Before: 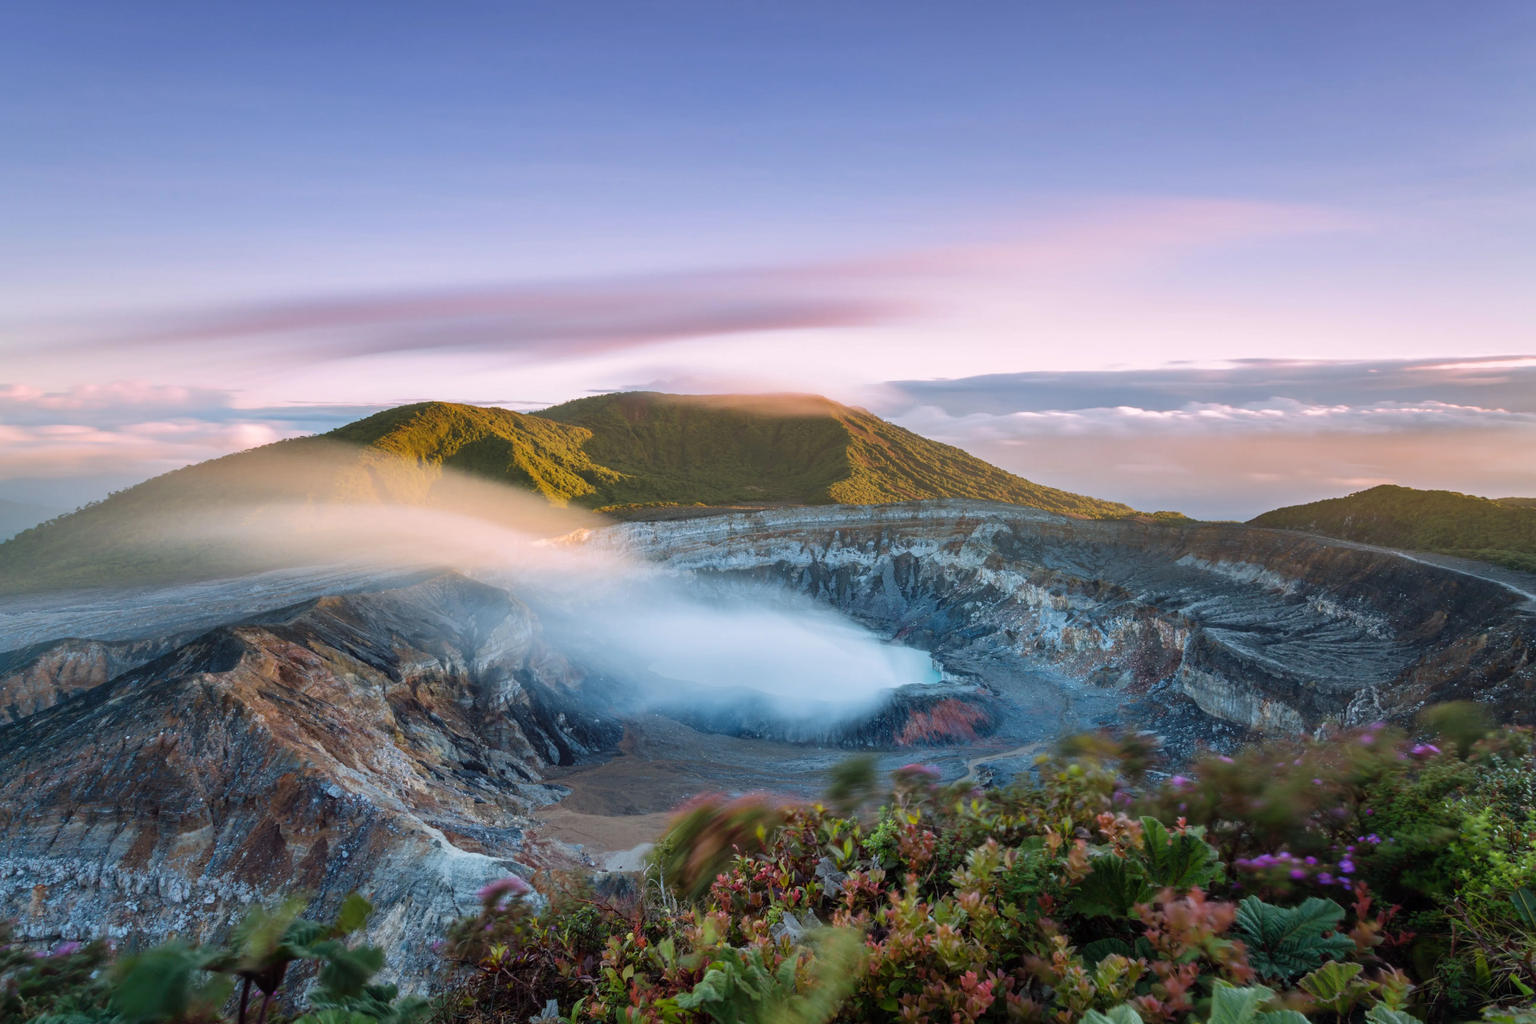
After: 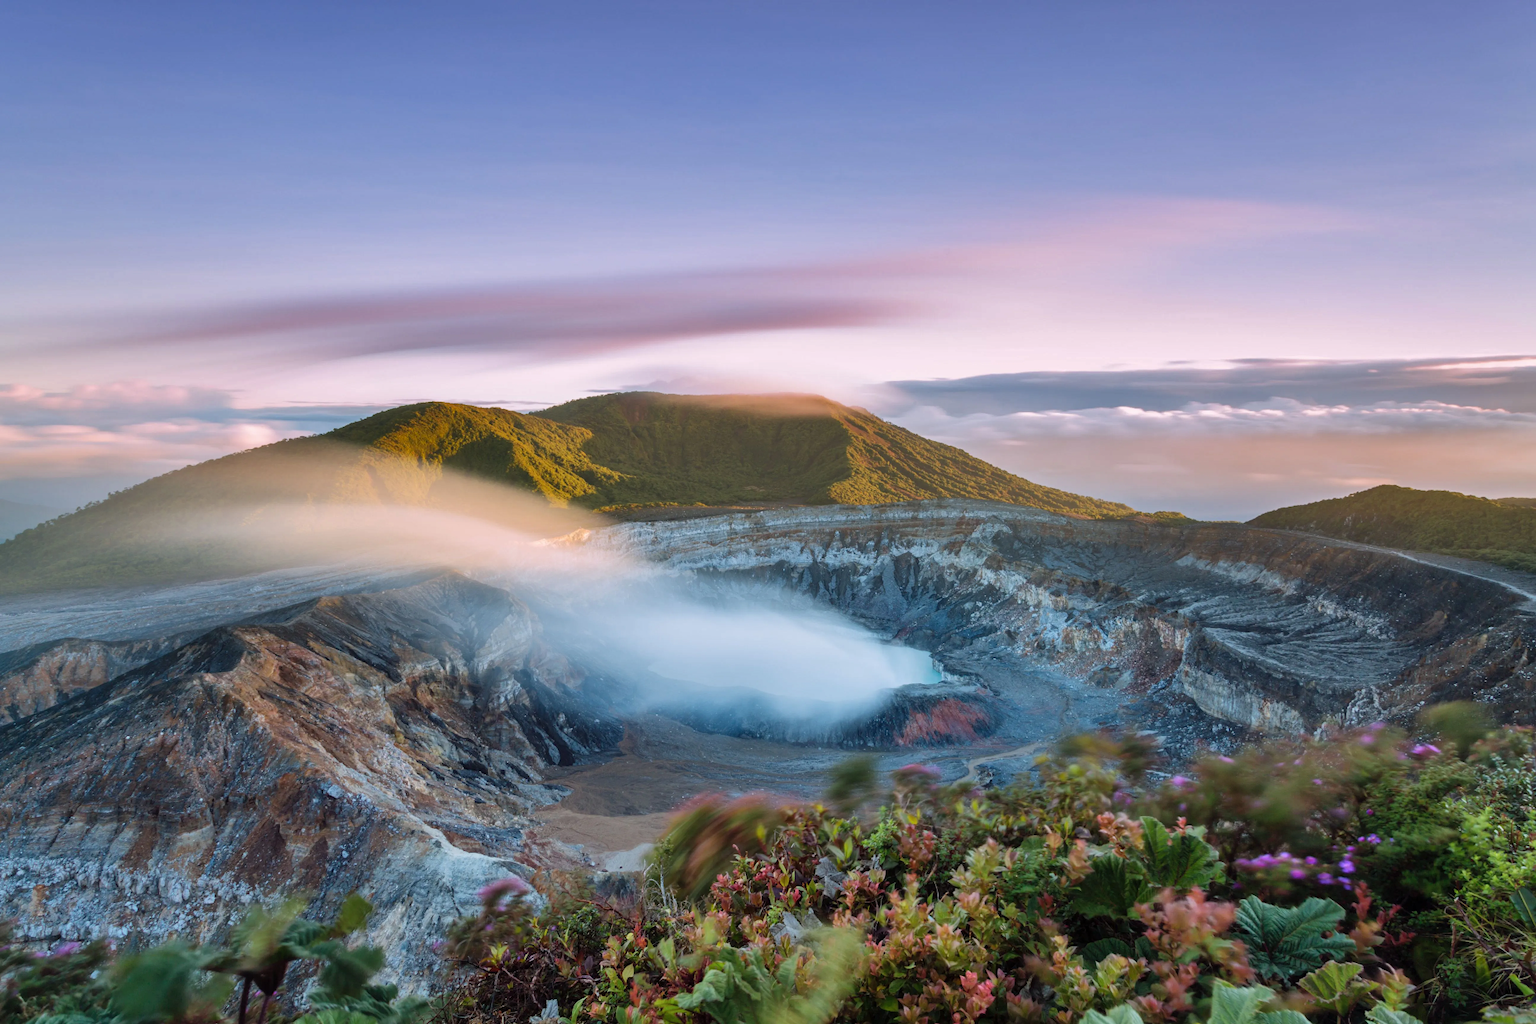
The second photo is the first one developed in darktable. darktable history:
shadows and highlights: low approximation 0.01, soften with gaussian
sharpen: radius 2.883, amount 0.868, threshold 47.523
